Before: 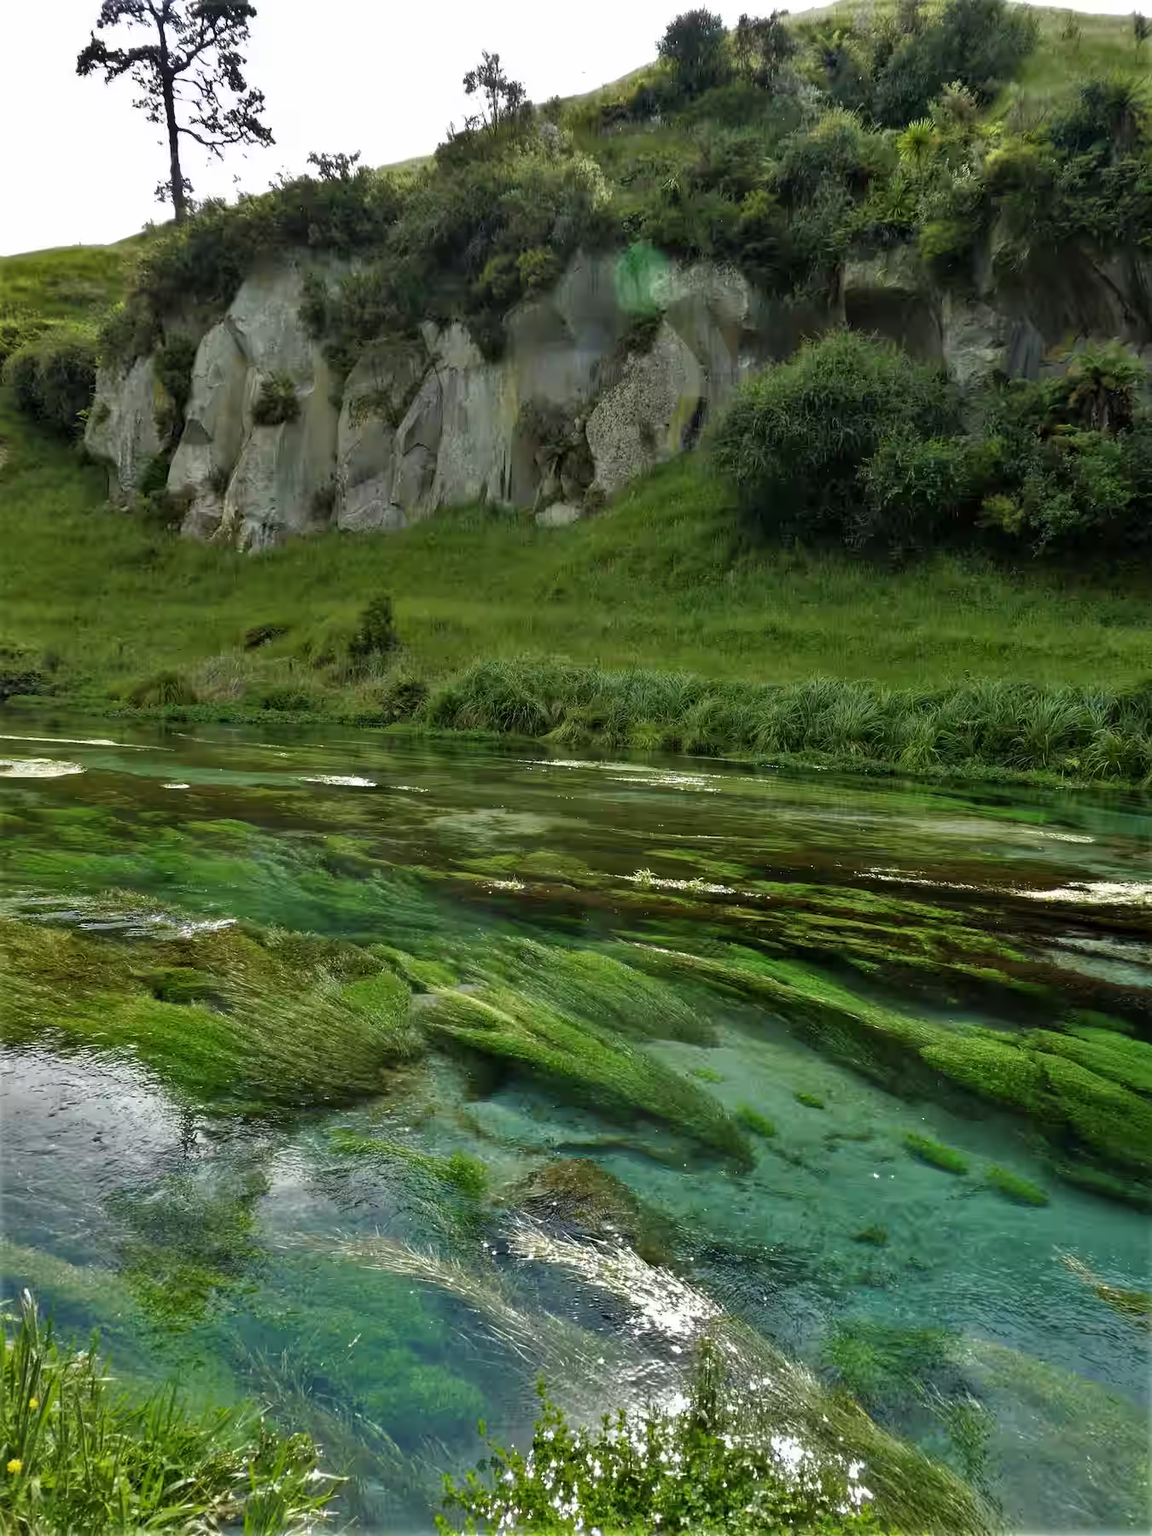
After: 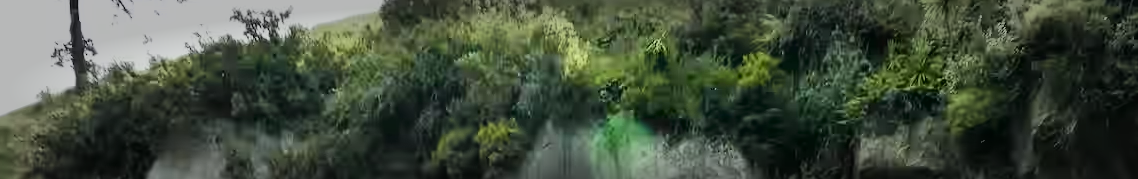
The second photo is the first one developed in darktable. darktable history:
tone curve: curves: ch0 [(0, 0.017) (0.091, 0.046) (0.298, 0.287) (0.439, 0.482) (0.64, 0.729) (0.785, 0.817) (0.995, 0.917)]; ch1 [(0, 0) (0.384, 0.365) (0.463, 0.447) (0.486, 0.474) (0.503, 0.497) (0.526, 0.52) (0.555, 0.564) (0.578, 0.595) (0.638, 0.644) (0.766, 0.773) (1, 1)]; ch2 [(0, 0) (0.374, 0.344) (0.449, 0.434) (0.501, 0.501) (0.528, 0.519) (0.569, 0.589) (0.61, 0.646) (0.666, 0.688) (1, 1)], color space Lab, independent channels, preserve colors none
crop and rotate: left 9.644%, top 9.491%, right 6.021%, bottom 80.509%
exposure: black level correction -0.002, exposure 0.54 EV, compensate highlight preservation false
vignetting: fall-off start 48.41%, automatic ratio true, width/height ratio 1.29, unbound false
